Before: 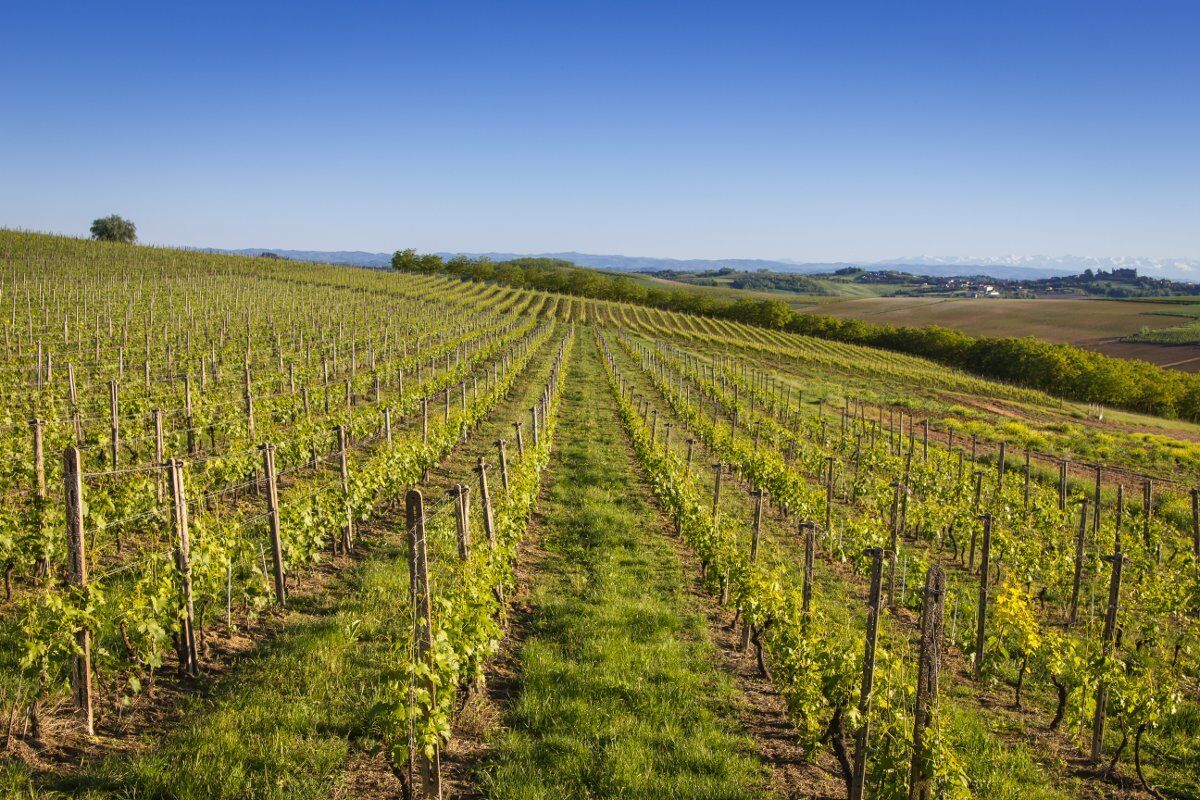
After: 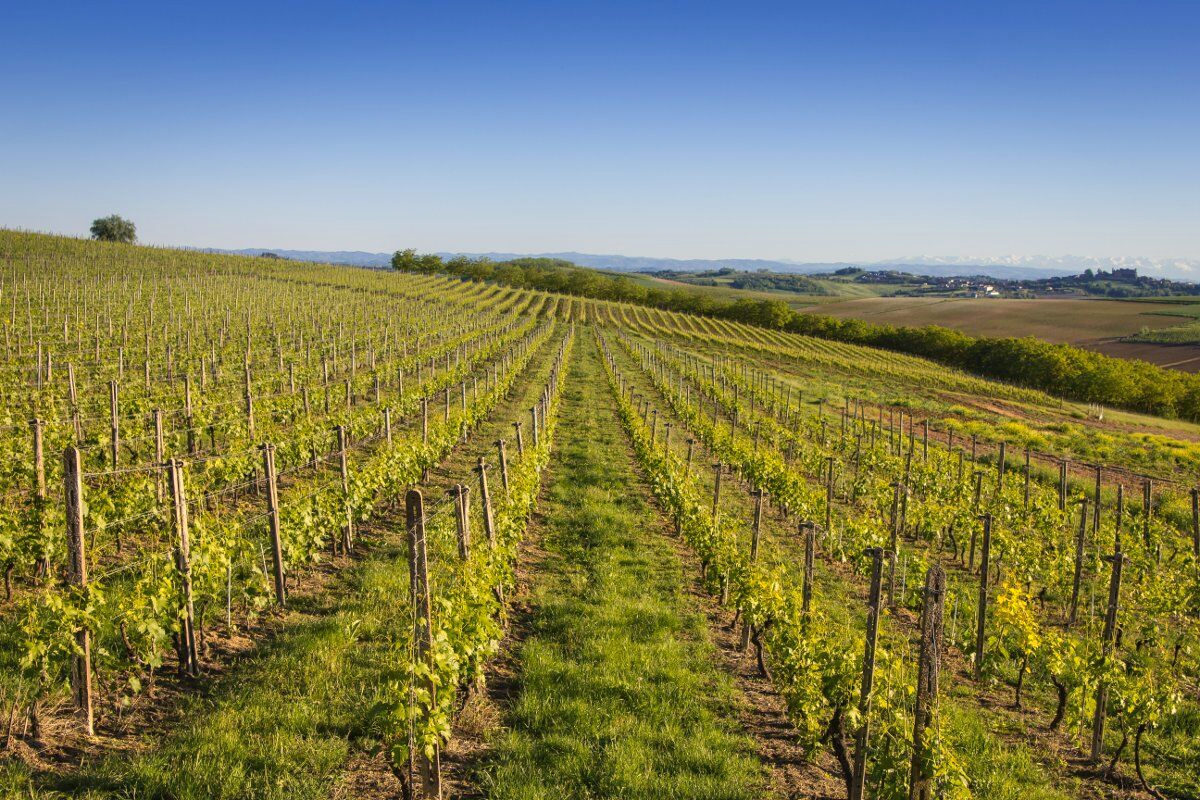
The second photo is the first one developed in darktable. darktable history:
shadows and highlights: highlights 70.85, highlights color adjustment 72.57%, soften with gaussian
color balance rgb: highlights gain › chroma 3.023%, highlights gain › hue 77.83°, perceptual saturation grading › global saturation 0.199%
